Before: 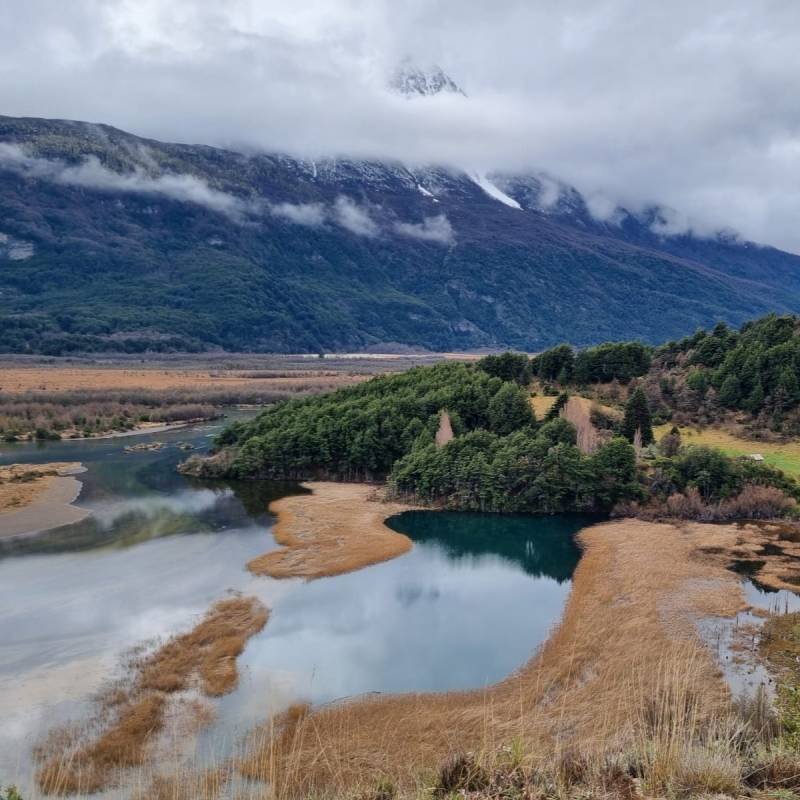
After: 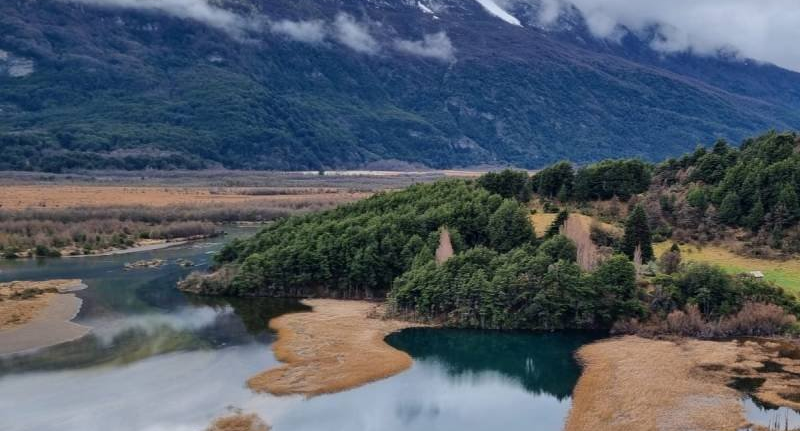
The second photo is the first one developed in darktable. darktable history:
crop and rotate: top 23.079%, bottom 22.991%
